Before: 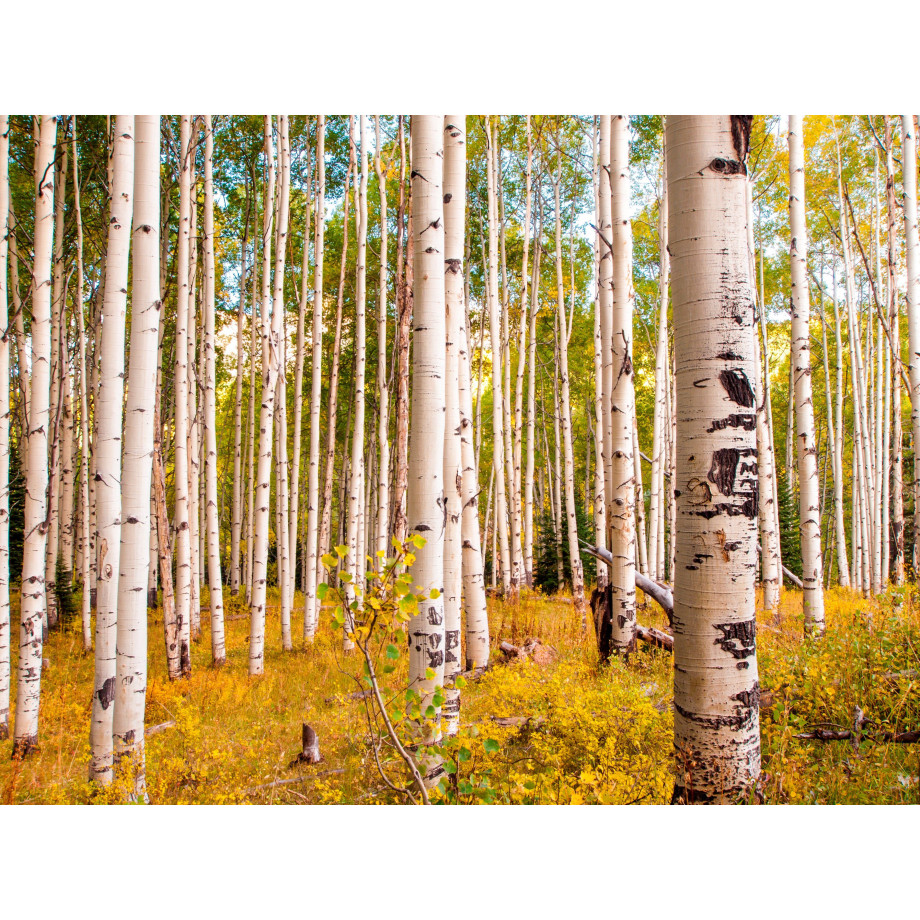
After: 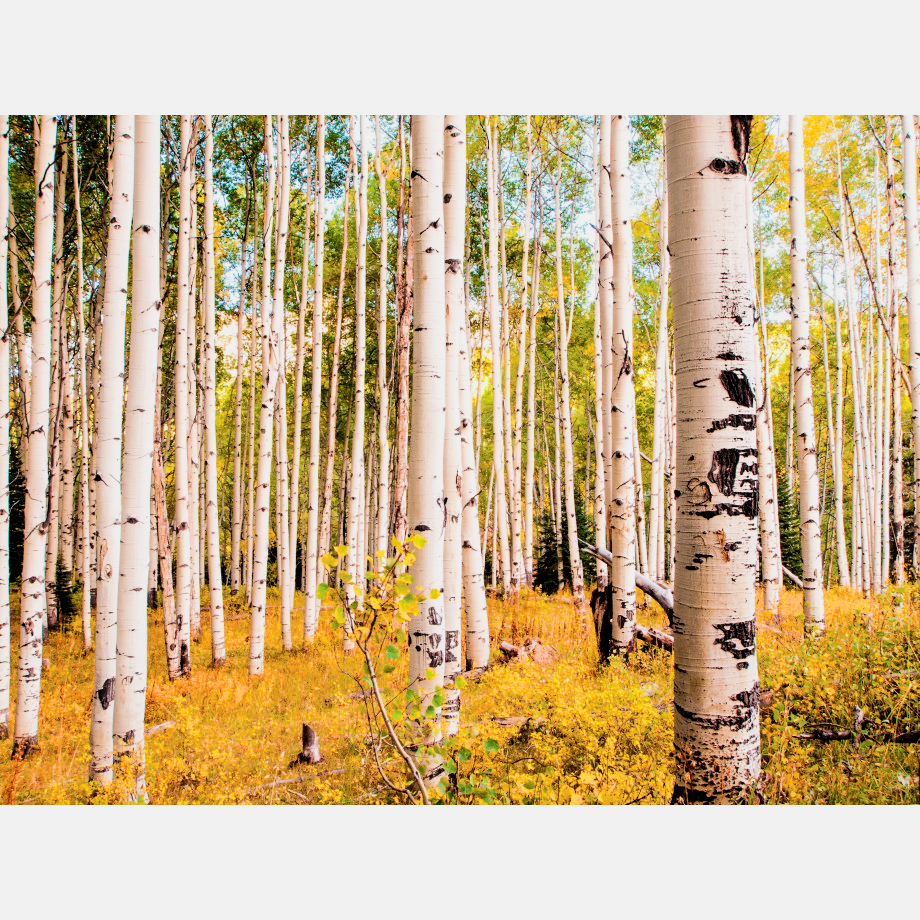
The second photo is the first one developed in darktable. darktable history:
exposure: exposure 0.367 EV, compensate highlight preservation false
filmic rgb: black relative exposure -5 EV, hardness 2.88, contrast 1.4, highlights saturation mix -20%
